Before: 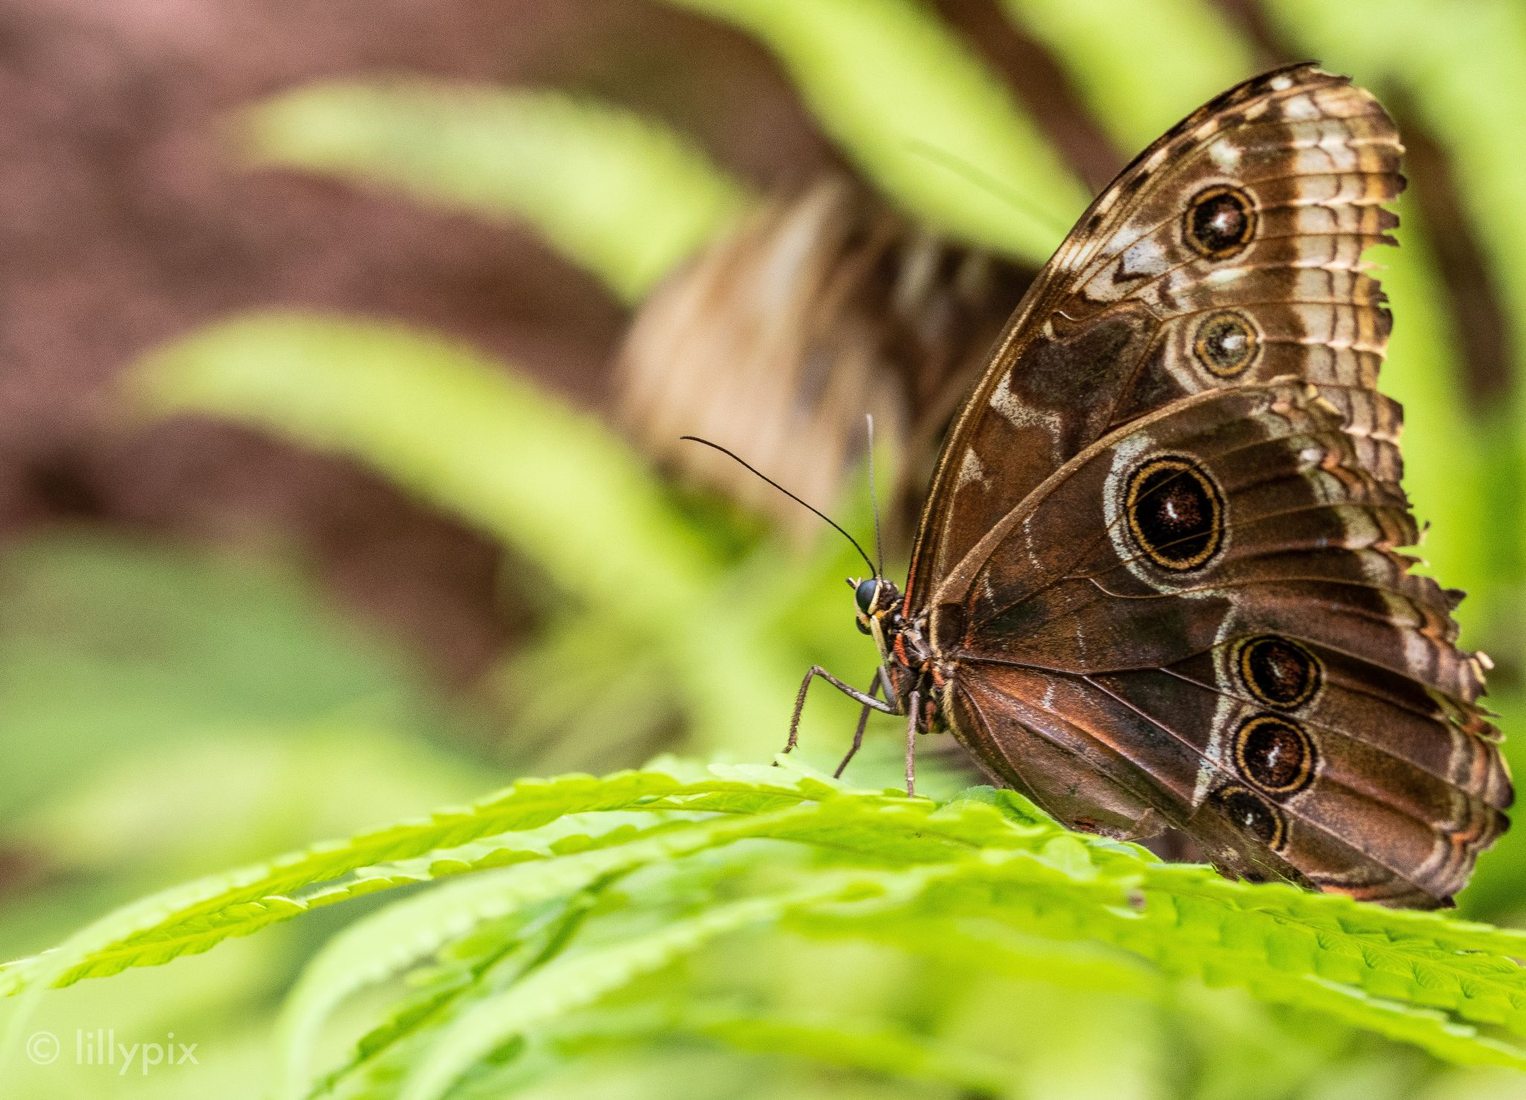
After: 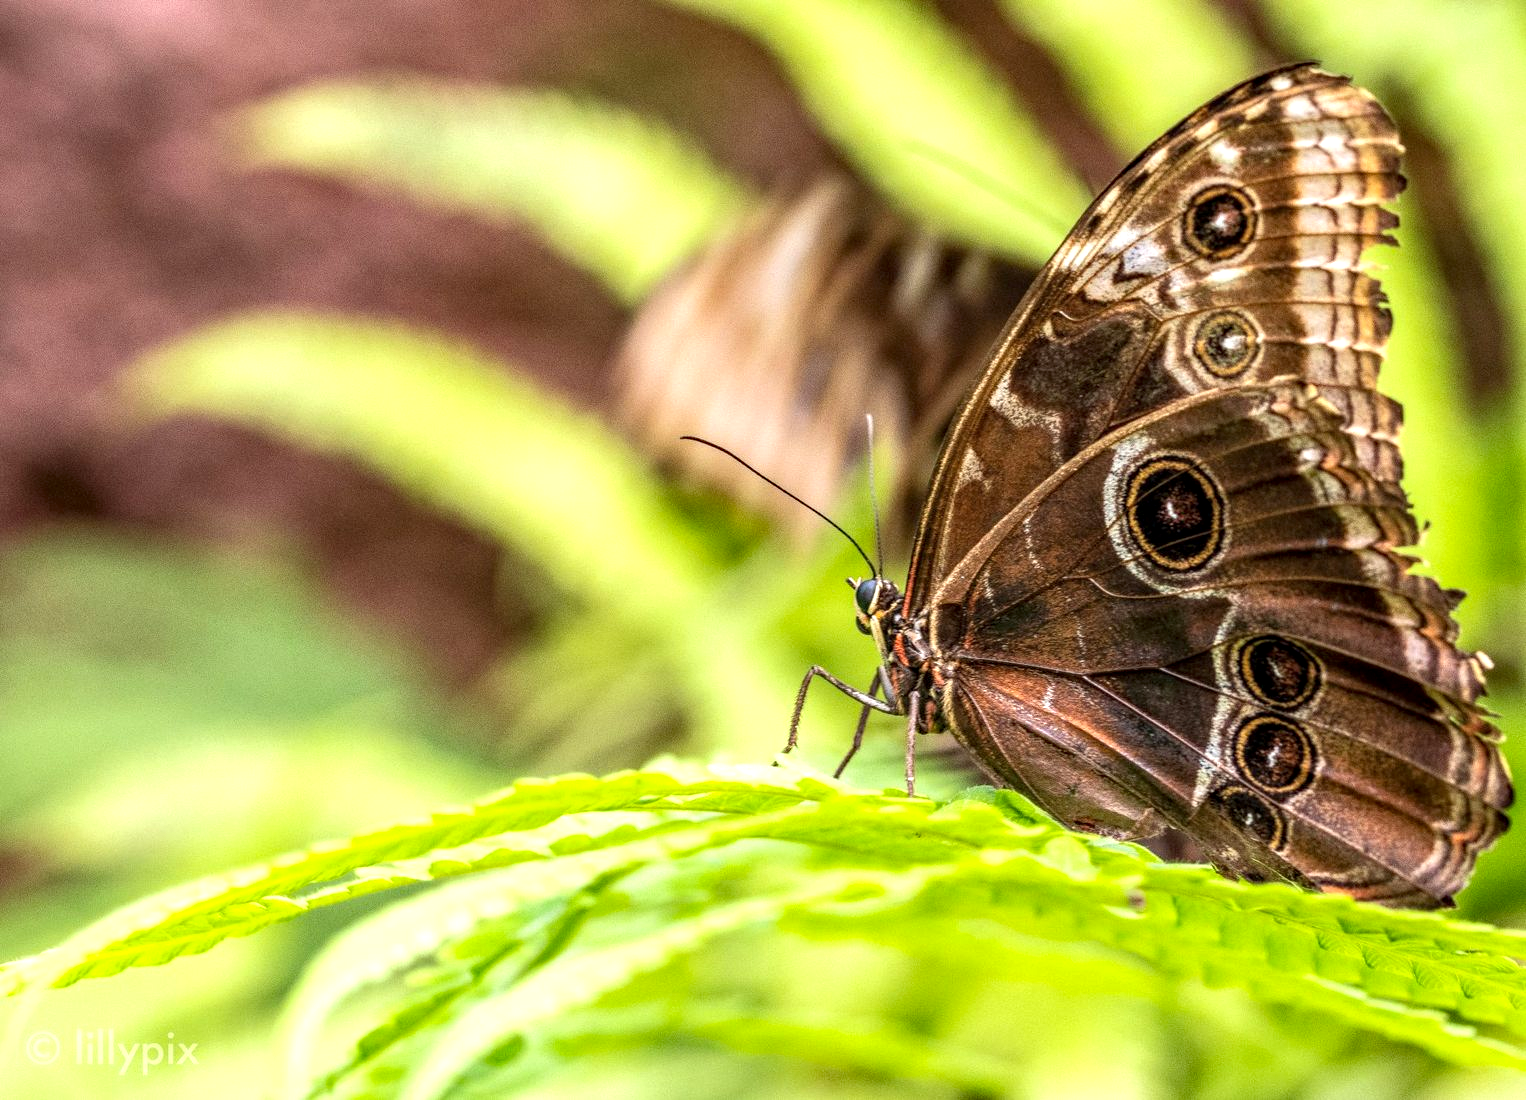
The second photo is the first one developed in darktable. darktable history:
exposure: black level correction 0, exposure 0.499 EV, compensate exposure bias true, compensate highlight preservation false
local contrast: detail 130%
haze removal: compatibility mode true, adaptive false
